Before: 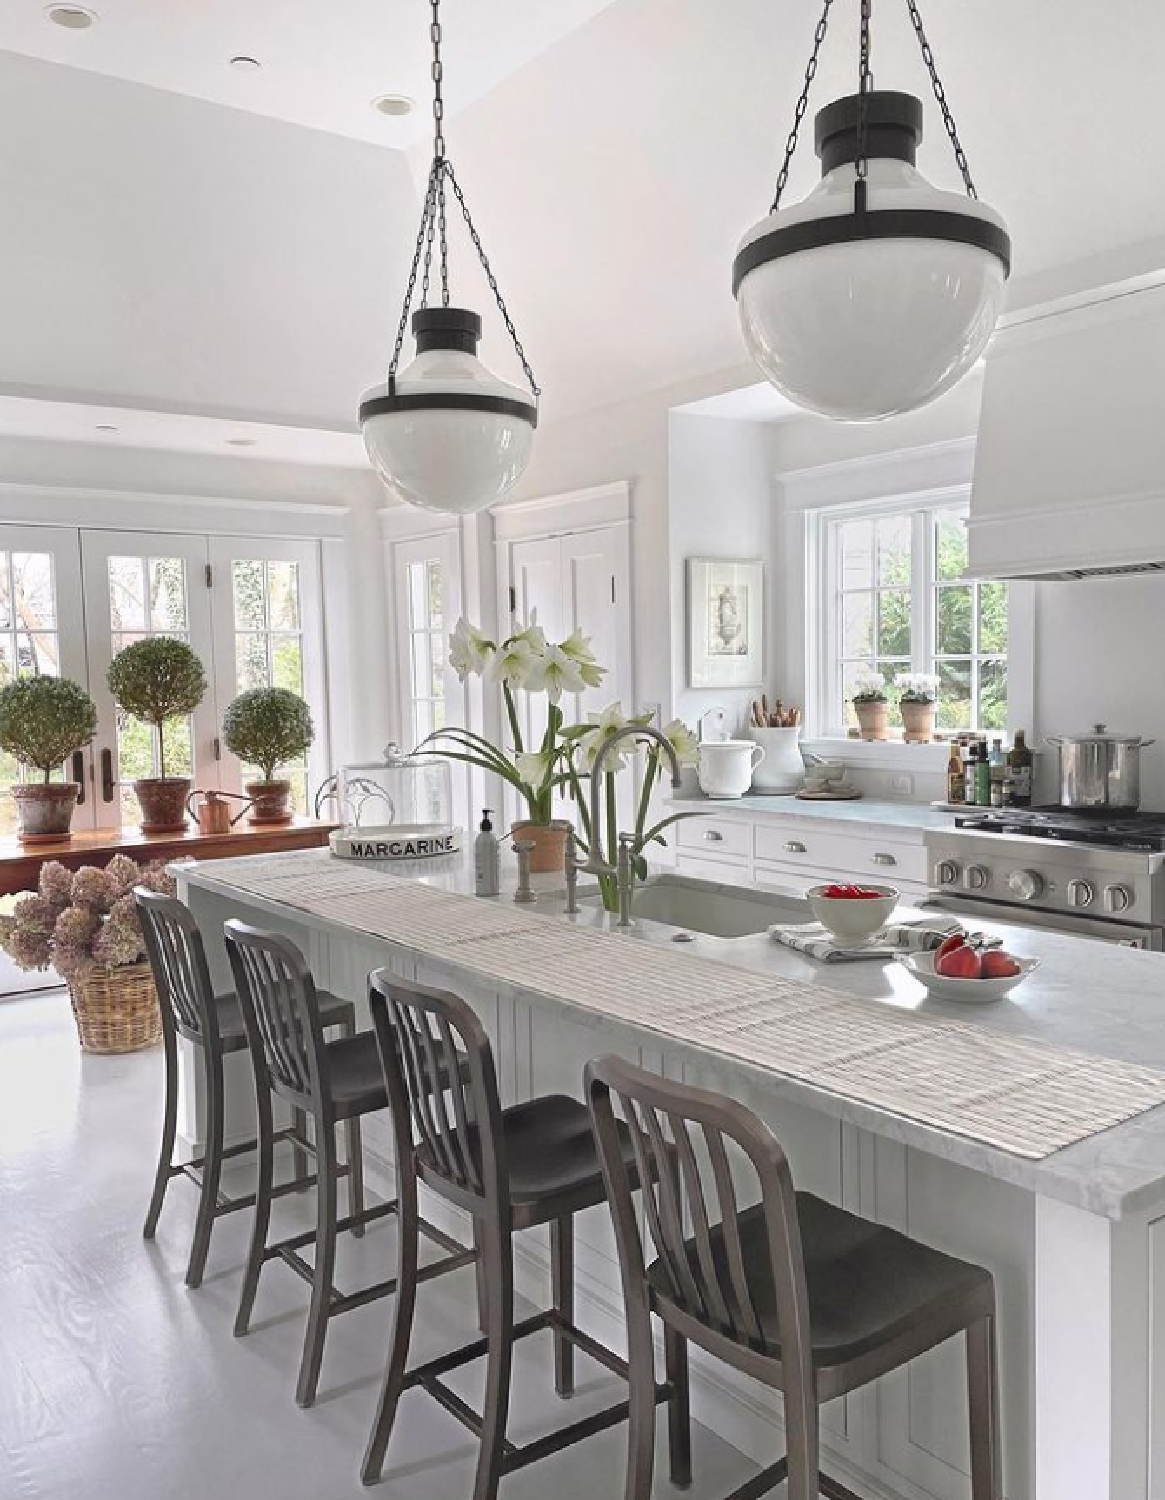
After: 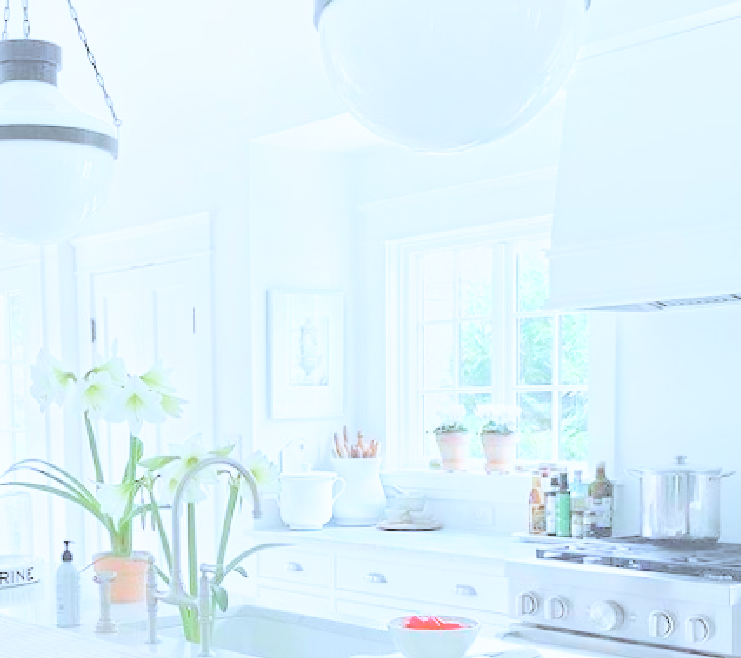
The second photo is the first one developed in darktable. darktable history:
filmic rgb: black relative exposure -5.1 EV, white relative exposure 3.49 EV, hardness 3.19, contrast 1.187, highlights saturation mix -29.52%
crop: left 36.035%, top 17.996%, right 0.306%, bottom 38.117%
color calibration: x 0.398, y 0.386, temperature 3701.16 K
color balance rgb: perceptual saturation grading › global saturation 35.04%, perceptual saturation grading › highlights -29.98%, perceptual saturation grading › shadows 35.73%, contrast -10.574%
exposure: black level correction 0, exposure 1.18 EV, compensate highlight preservation false
contrast brightness saturation: brightness 0.999
